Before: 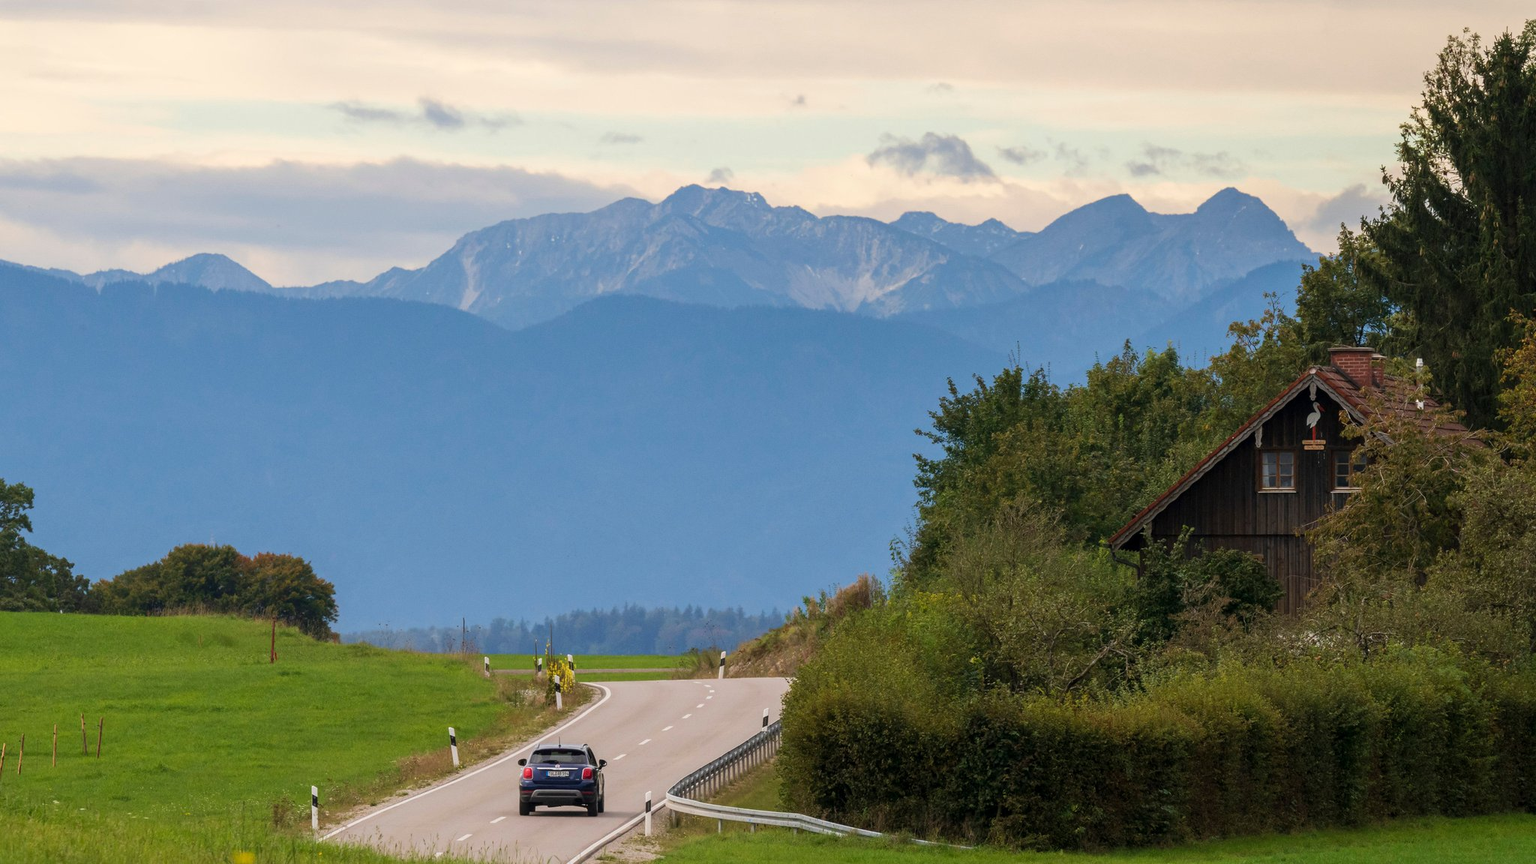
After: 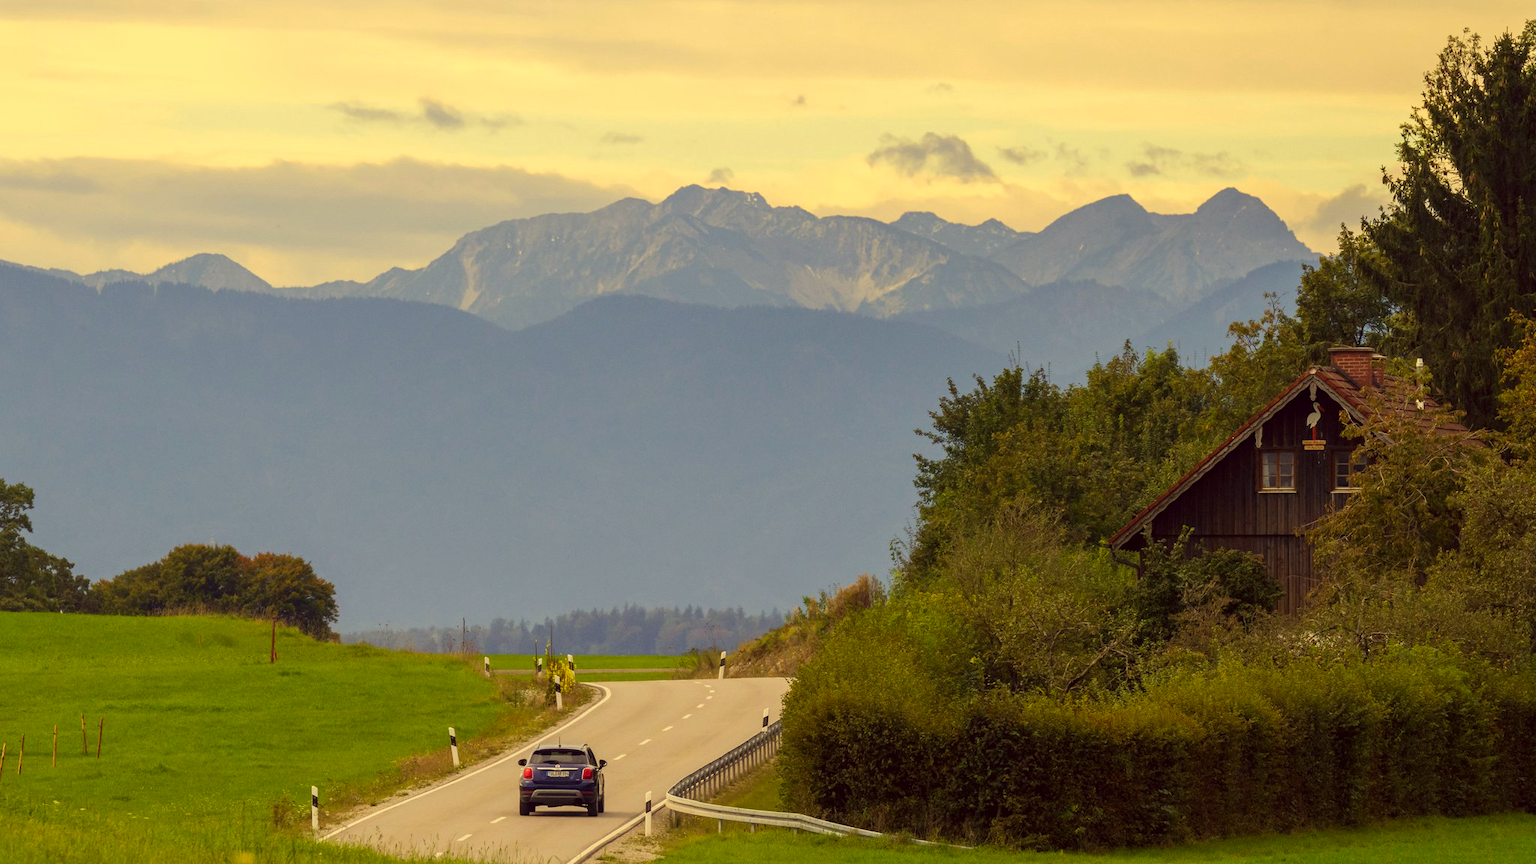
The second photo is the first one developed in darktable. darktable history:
color correction: highlights a* -0.545, highlights b* 39.81, shadows a* 9.47, shadows b* -0.499
